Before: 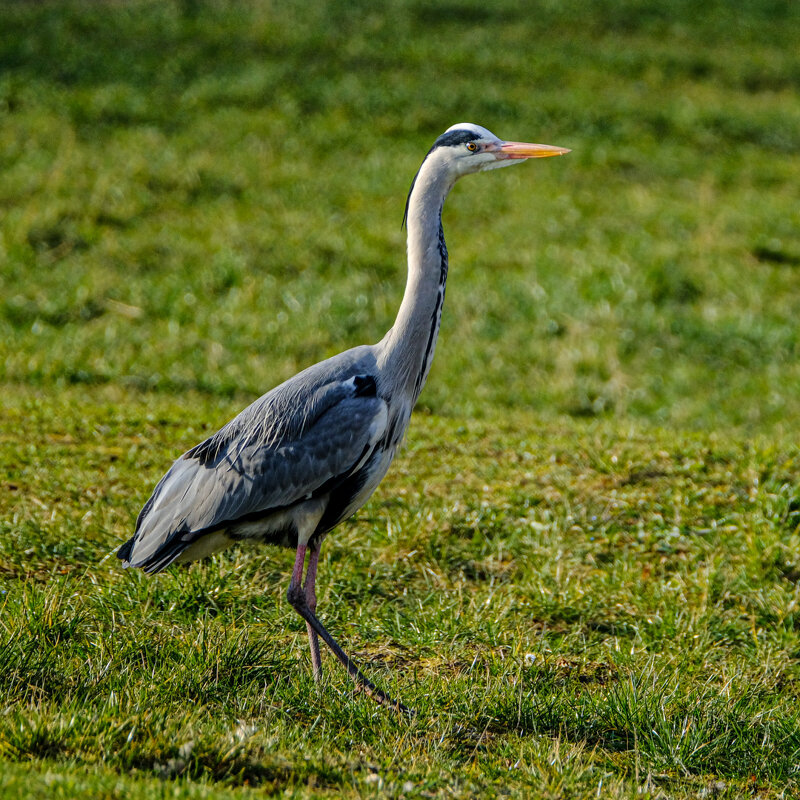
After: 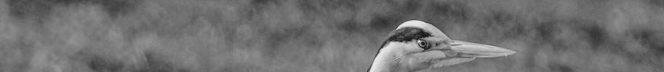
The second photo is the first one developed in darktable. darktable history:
rotate and perspective: rotation -0.013°, lens shift (vertical) -0.027, lens shift (horizontal) 0.178, crop left 0.016, crop right 0.989, crop top 0.082, crop bottom 0.918
contrast brightness saturation: contrast -0.15, brightness 0.05, saturation -0.12
filmic rgb: black relative exposure -12.8 EV, white relative exposure 2.8 EV, threshold 3 EV, target black luminance 0%, hardness 8.54, latitude 70.41%, contrast 1.133, shadows ↔ highlights balance -0.395%, color science v4 (2020), enable highlight reconstruction true
monochrome: a -3.63, b -0.465
crop and rotate: left 9.644%, top 9.491%, right 6.021%, bottom 80.509%
